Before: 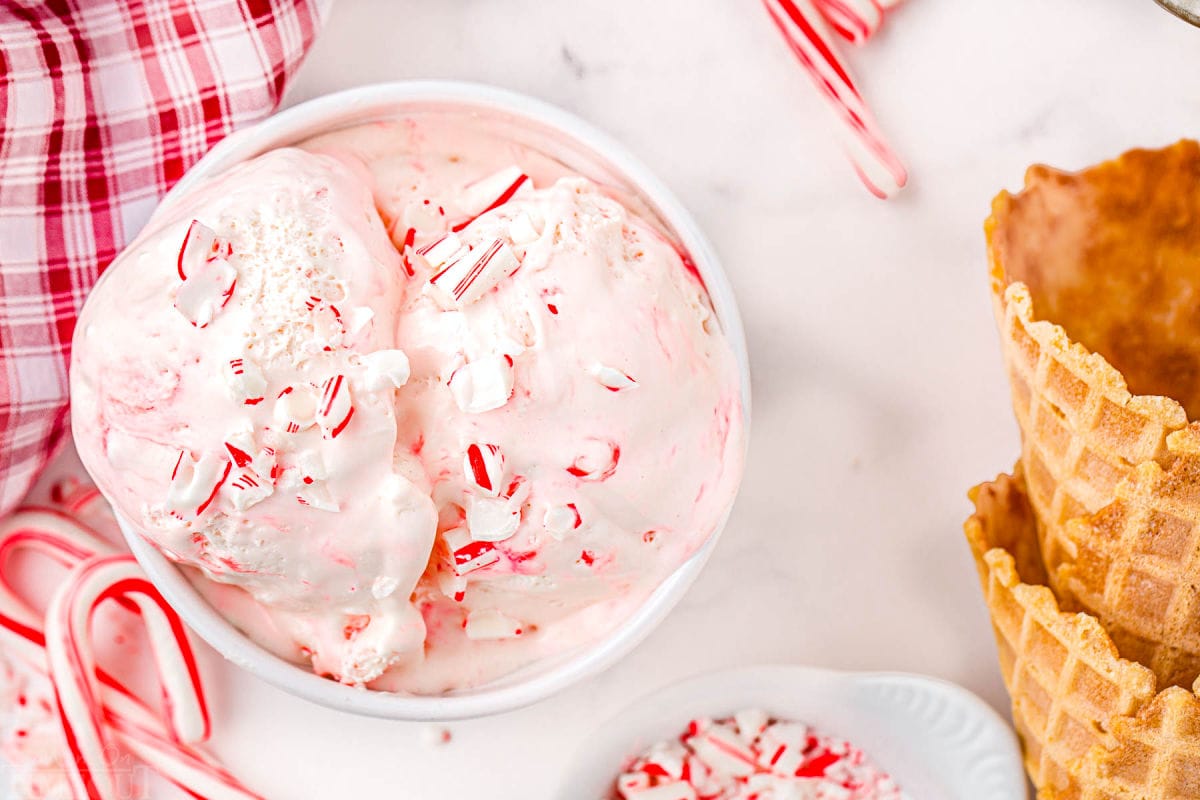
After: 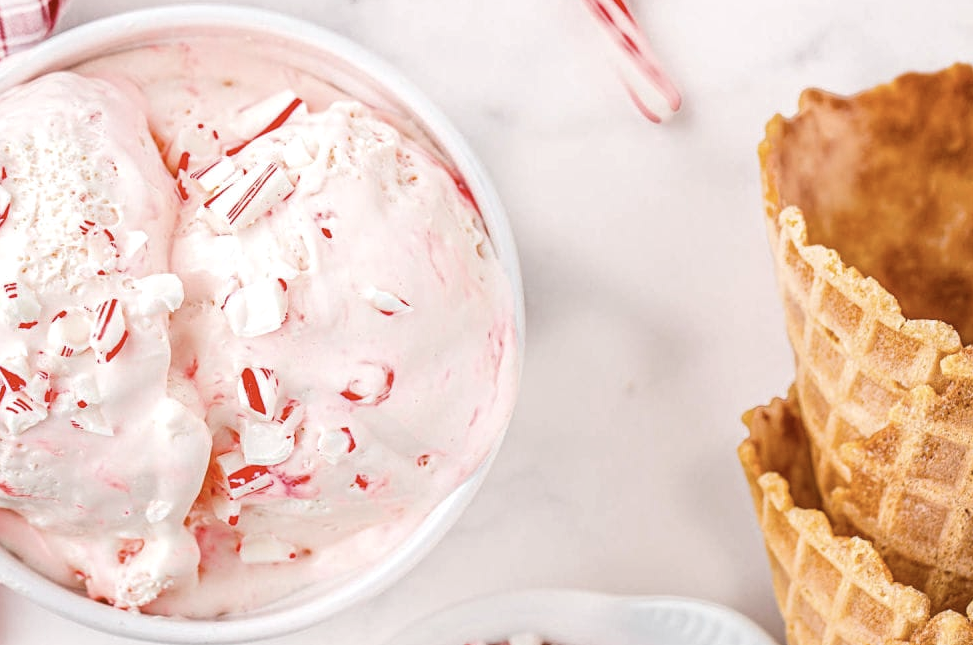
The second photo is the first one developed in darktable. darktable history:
crop: left 18.837%, top 9.585%, right 0%, bottom 9.753%
tone equalizer: on, module defaults
local contrast: highlights 102%, shadows 100%, detail 119%, midtone range 0.2
contrast brightness saturation: contrast 0.064, brightness -0.015, saturation -0.222
